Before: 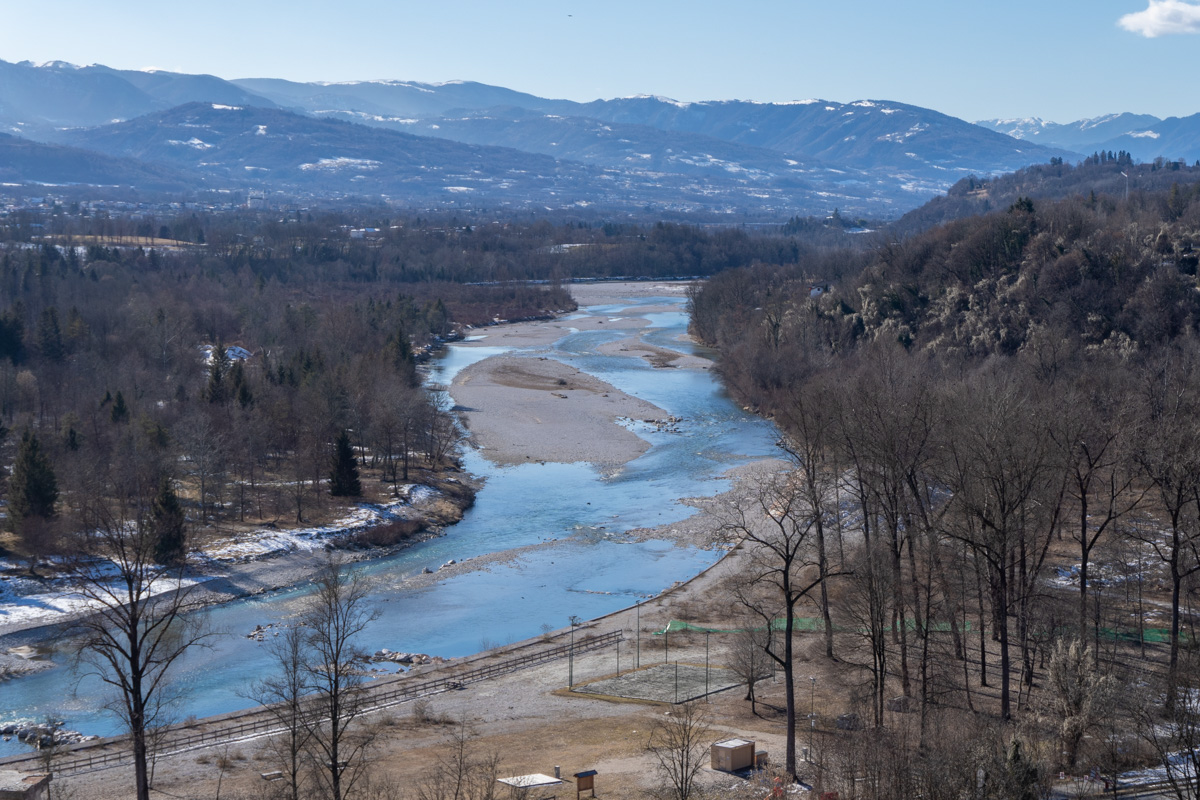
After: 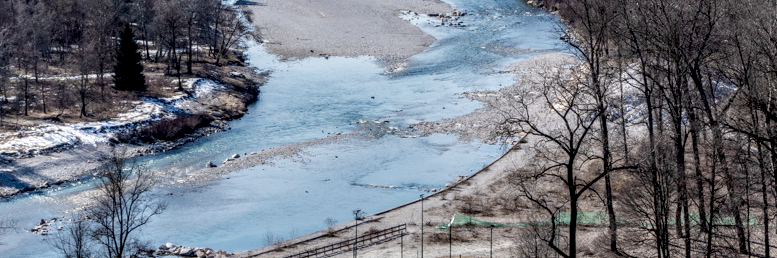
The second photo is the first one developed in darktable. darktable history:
crop: left 18.019%, top 50.831%, right 17.177%, bottom 16.91%
local contrast: highlights 16%, detail 187%
exposure: exposure 0.564 EV, compensate highlight preservation false
filmic rgb: black relative exposure -7.22 EV, white relative exposure 5.38 EV, hardness 3.02, add noise in highlights 0, preserve chrominance no, color science v3 (2019), use custom middle-gray values true, contrast in highlights soft
